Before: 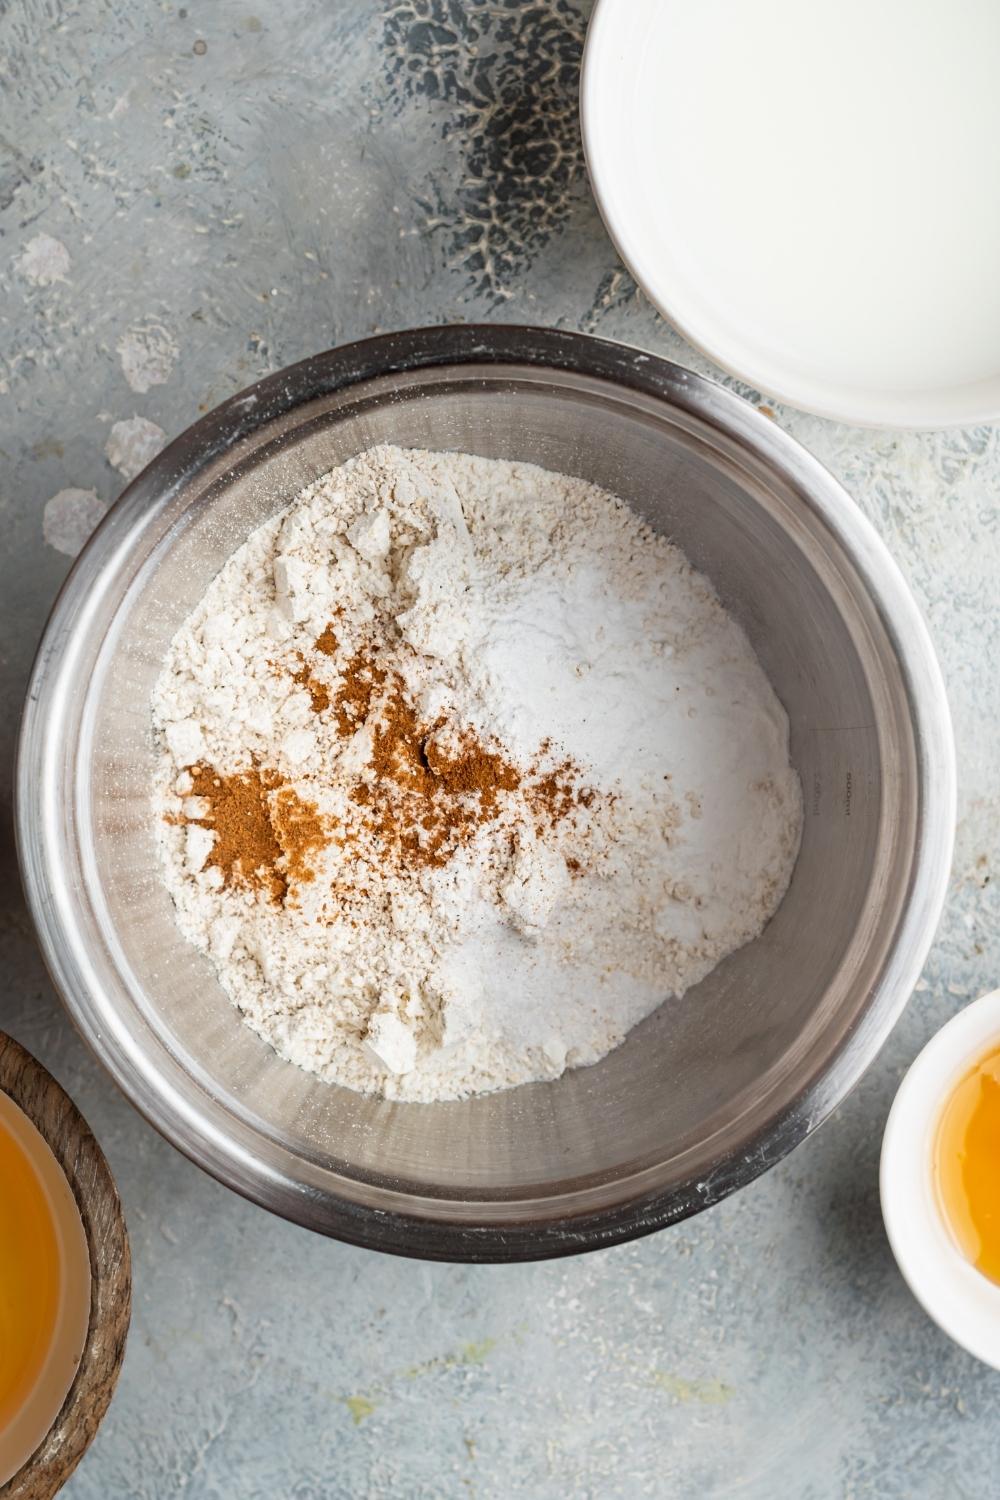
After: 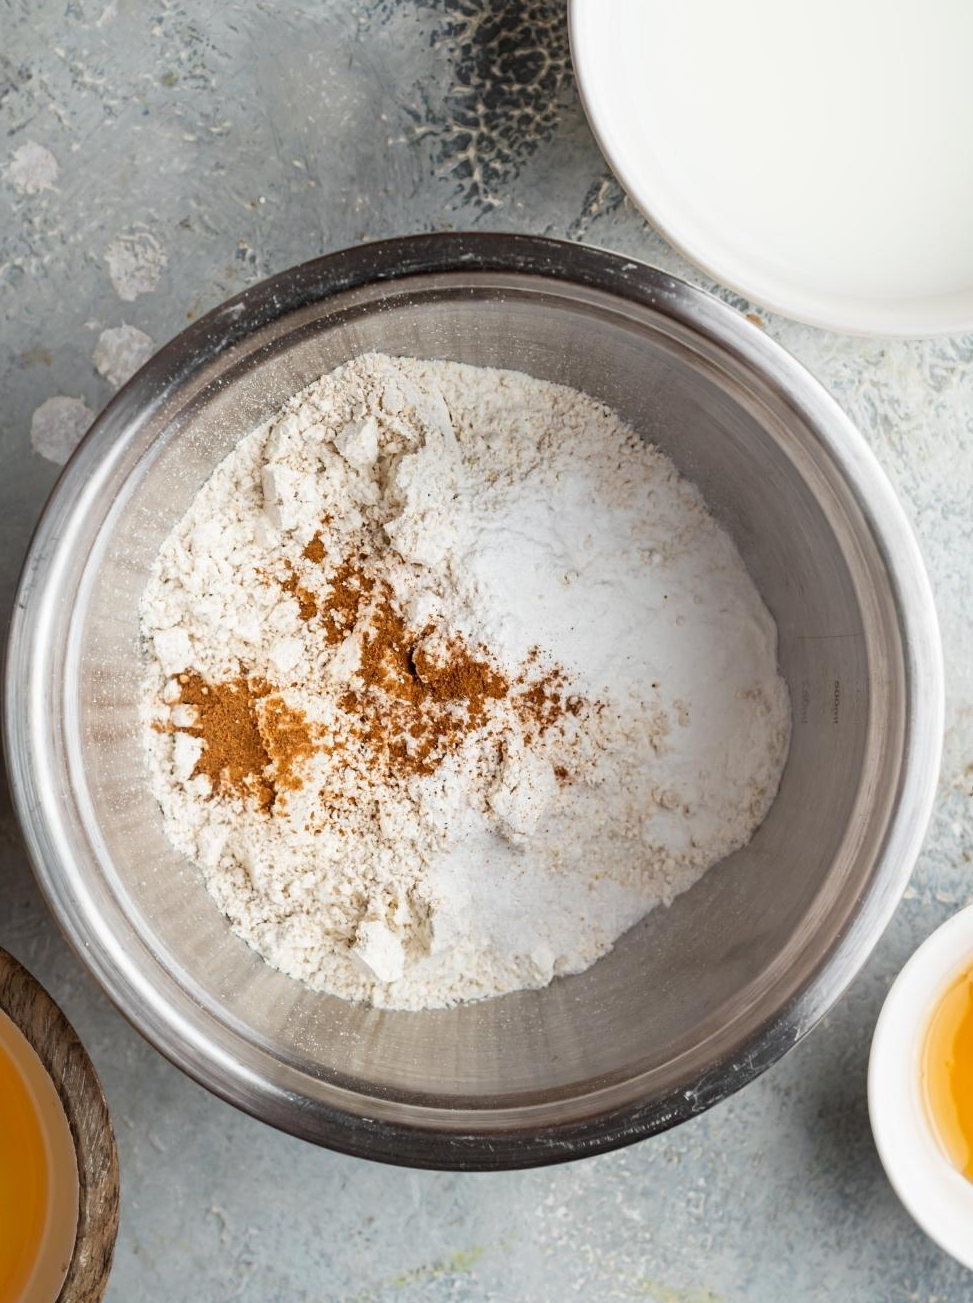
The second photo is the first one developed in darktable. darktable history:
crop: left 1.241%, top 6.136%, right 1.421%, bottom 6.935%
